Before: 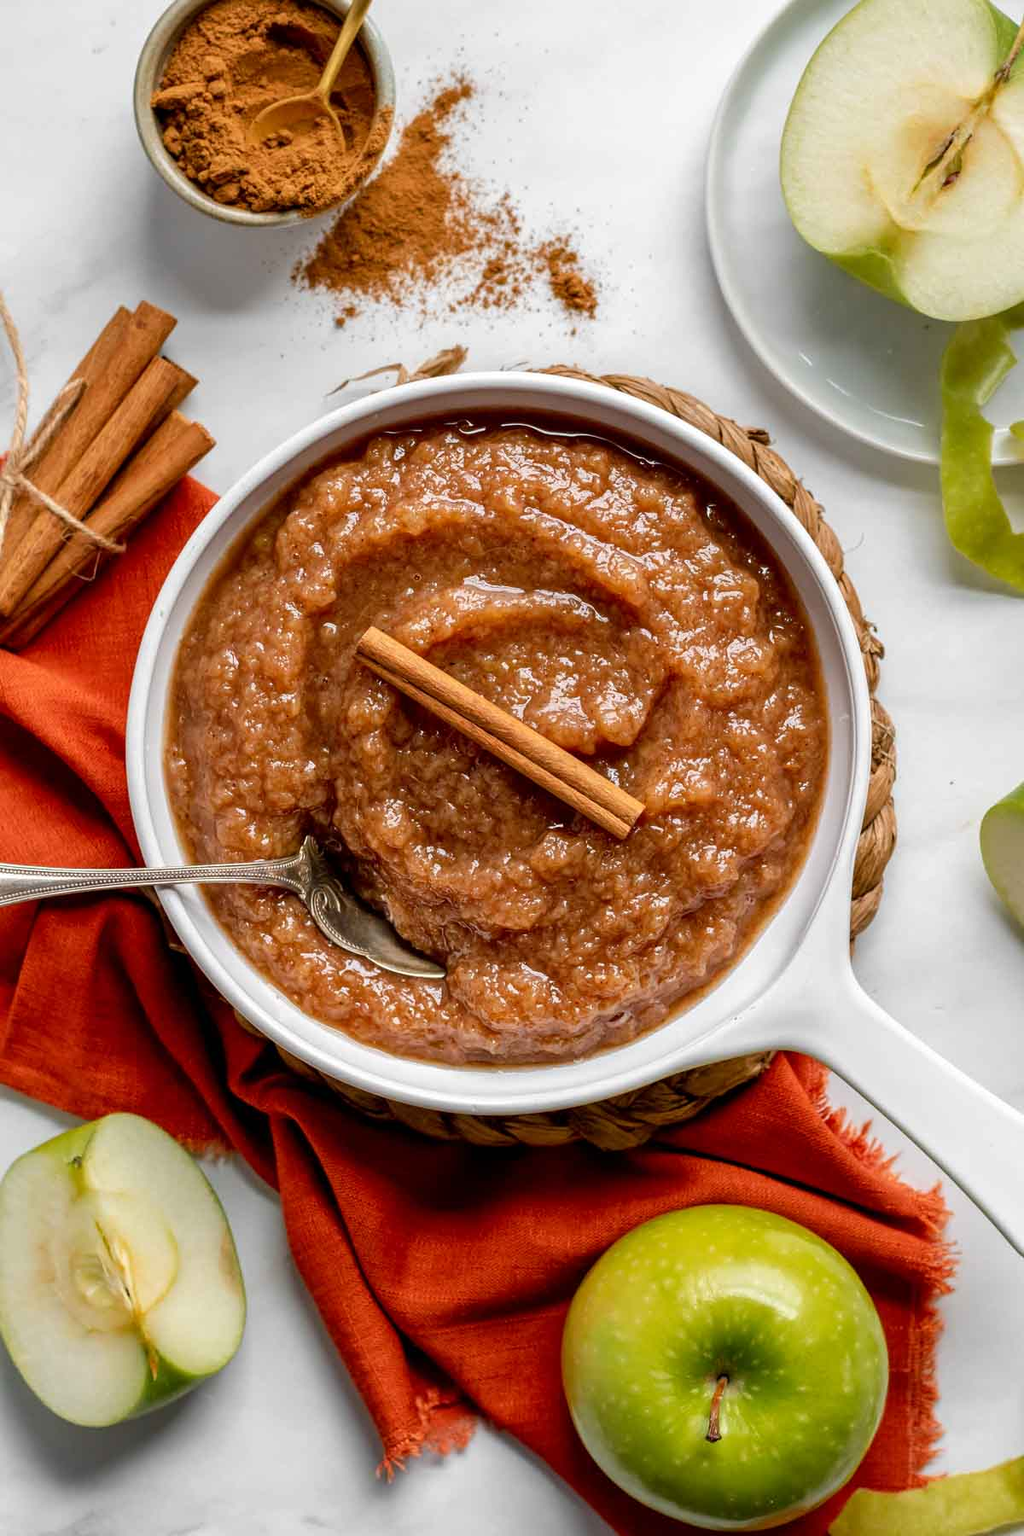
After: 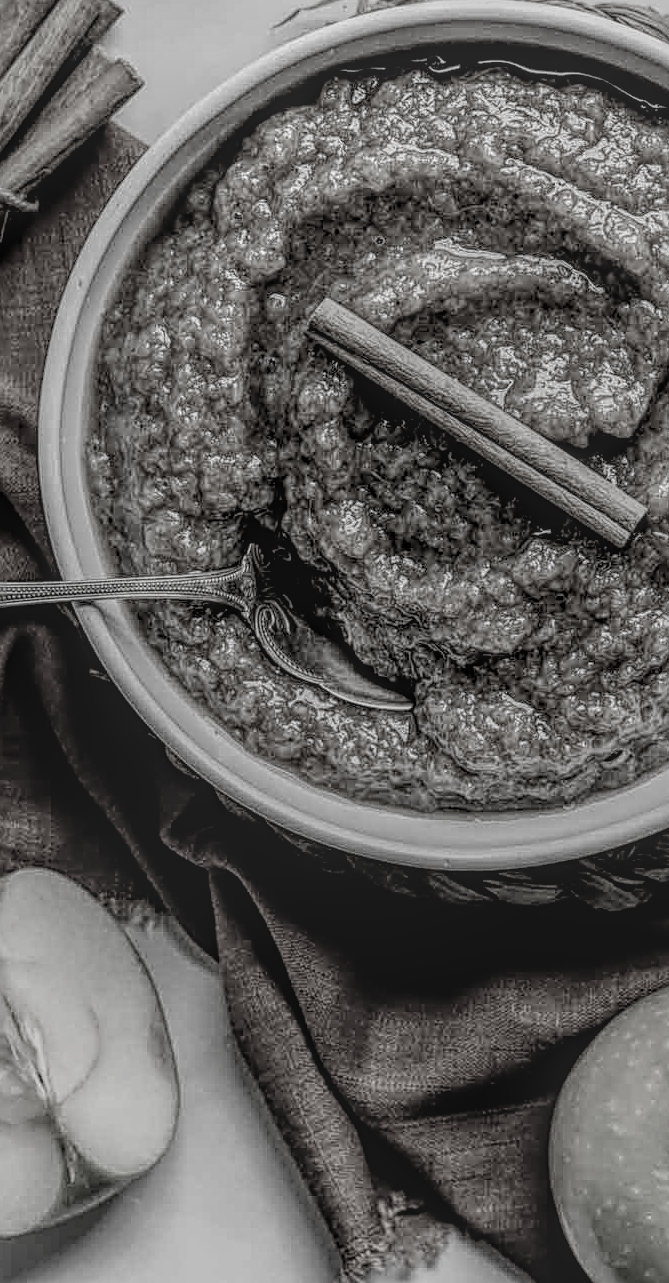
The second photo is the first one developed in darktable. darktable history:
crop: left 9.111%, top 24.228%, right 35.112%, bottom 4.442%
local contrast: highlights 20%, shadows 26%, detail 201%, midtone range 0.2
filmic rgb: black relative exposure -5.09 EV, white relative exposure 3.5 EV, threshold 2.96 EV, hardness 3.17, contrast 1.19, highlights saturation mix -48.63%, preserve chrominance no, color science v5 (2021), enable highlight reconstruction true
levels: levels [0, 0.492, 0.984]
sharpen: radius 2.535, amount 0.626
